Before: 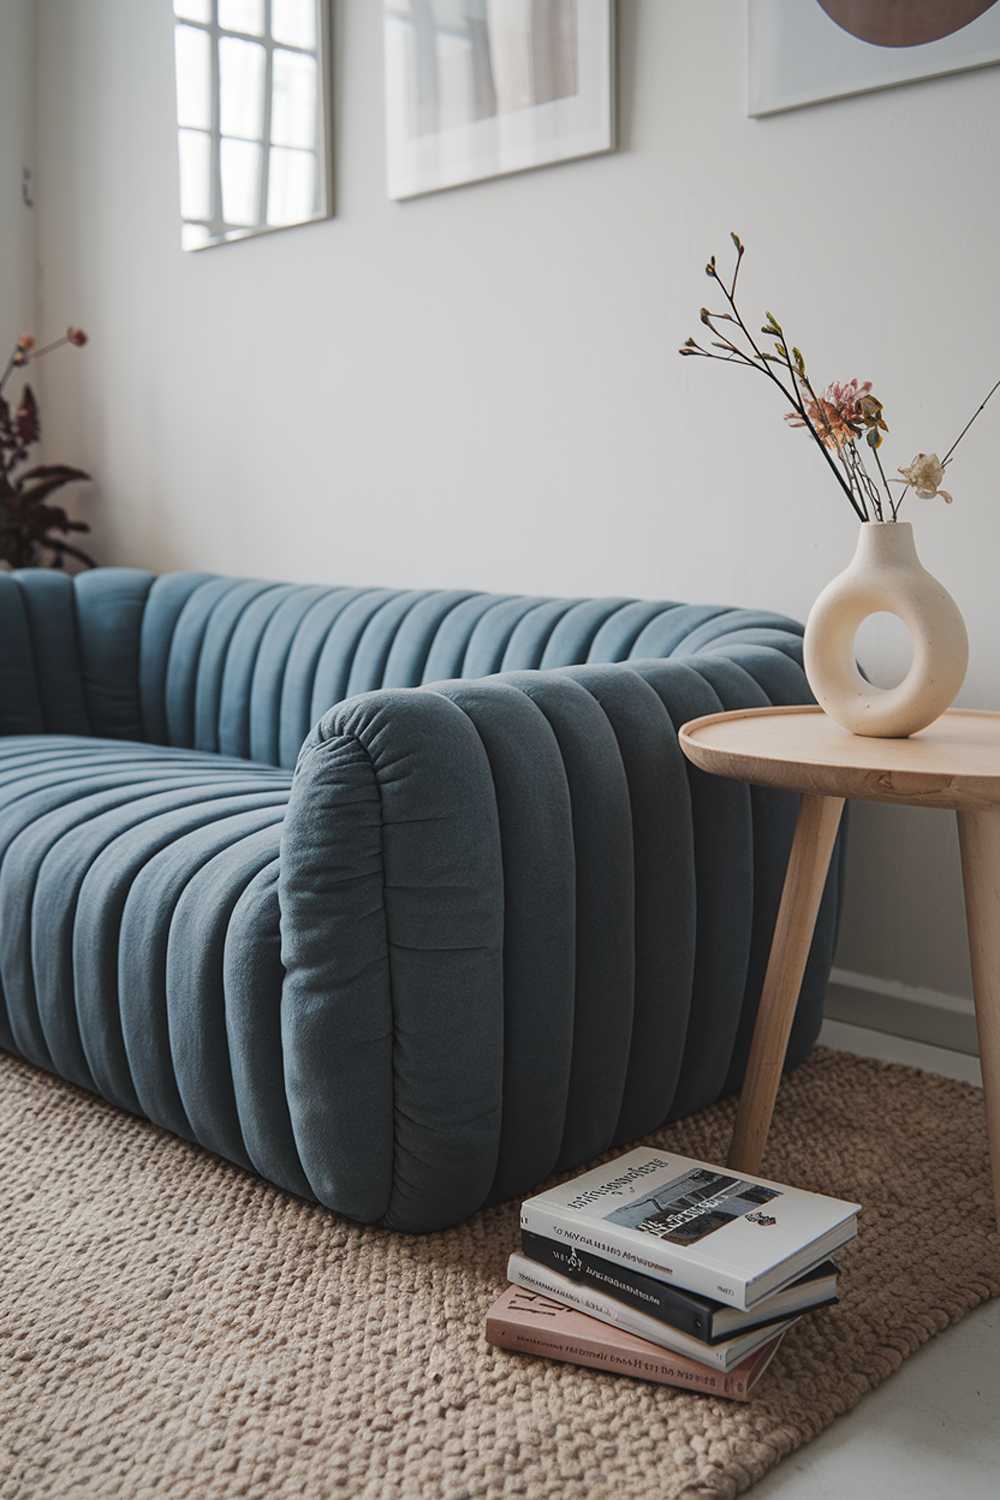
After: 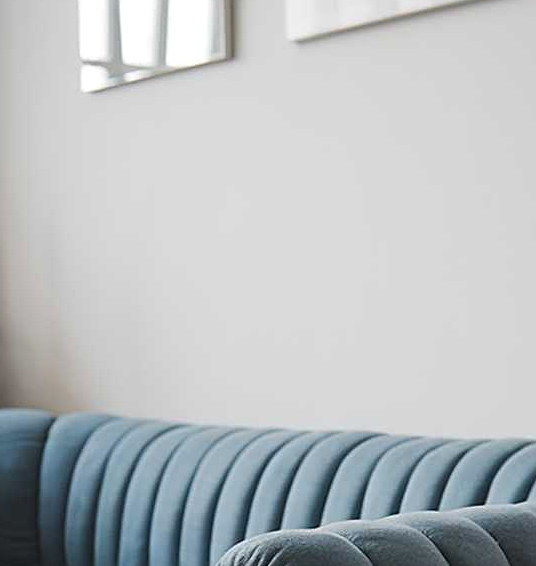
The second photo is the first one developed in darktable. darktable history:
crop: left 10.141%, top 10.657%, right 36.213%, bottom 51.56%
exposure: exposure 0.128 EV, compensate highlight preservation false
sharpen: on, module defaults
